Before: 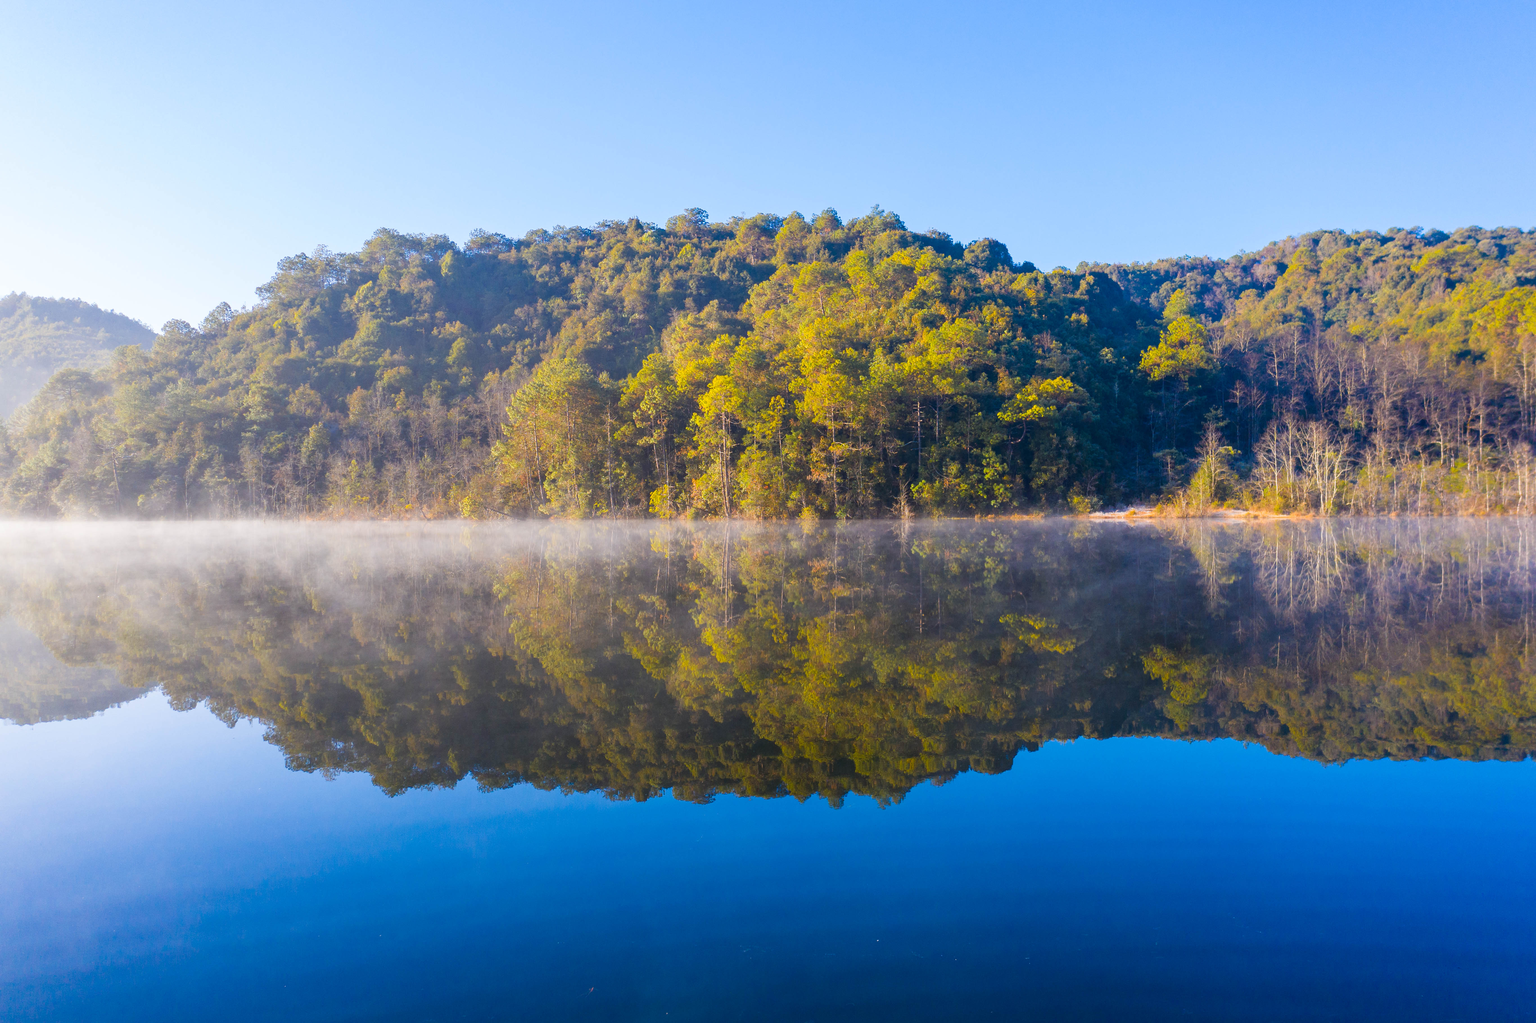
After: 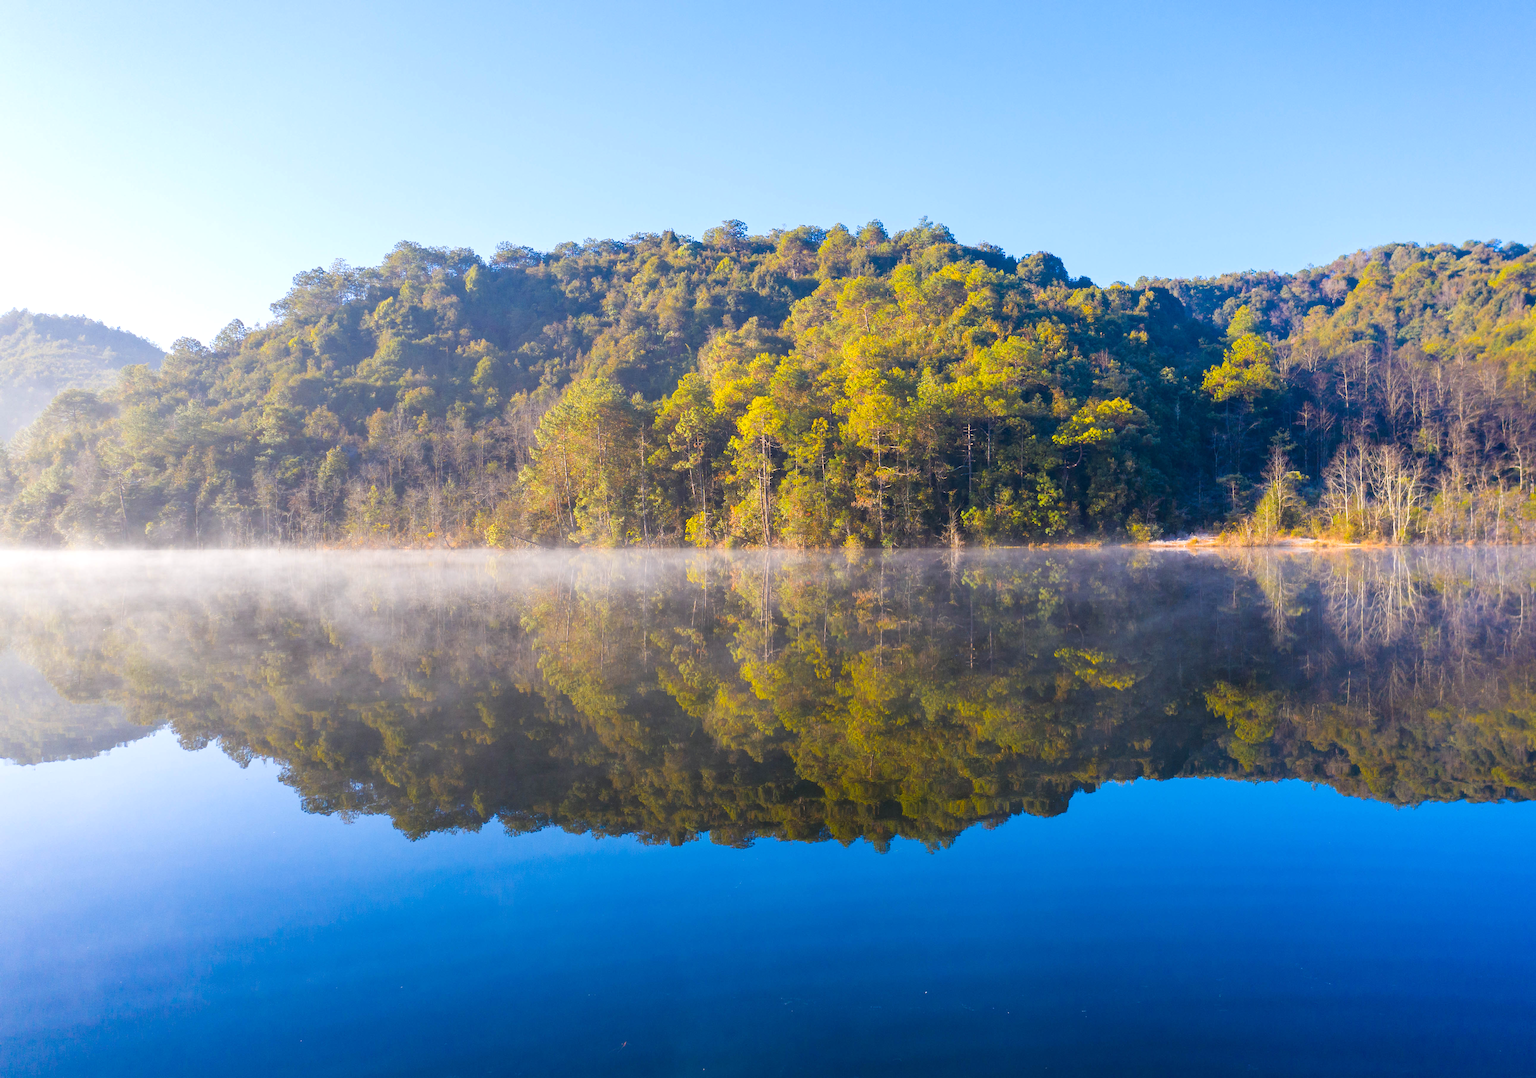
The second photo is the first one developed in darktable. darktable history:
exposure: exposure 0.2 EV, compensate highlight preservation false
crop and rotate: right 5.167%
